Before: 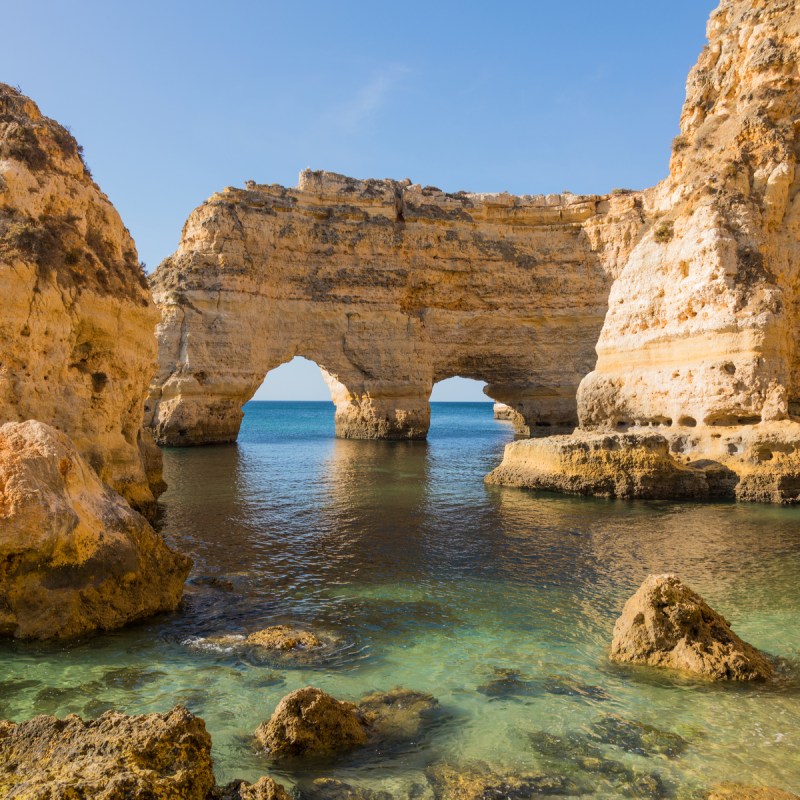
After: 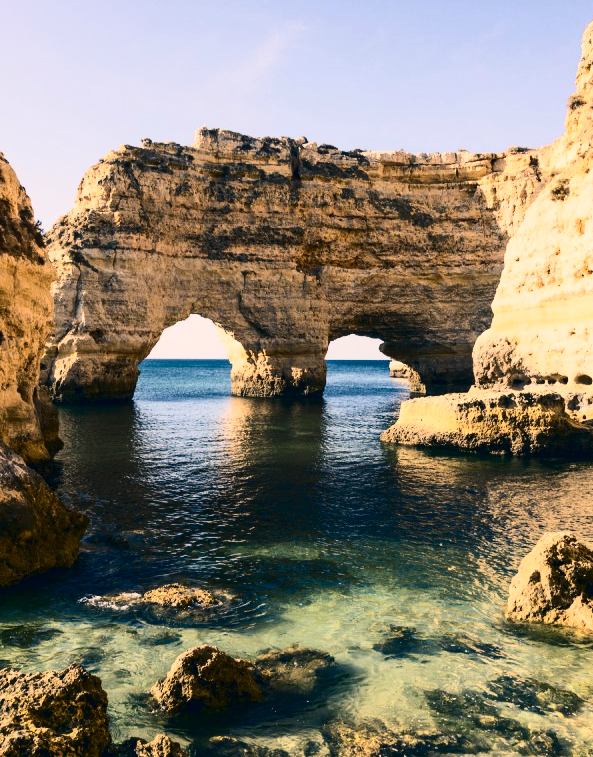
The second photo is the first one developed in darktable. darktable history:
crop and rotate: left 13.15%, top 5.251%, right 12.609%
color correction: highlights a* 10.32, highlights b* 14.66, shadows a* -9.59, shadows b* -15.02
contrast brightness saturation: contrast 0.5, saturation -0.1
